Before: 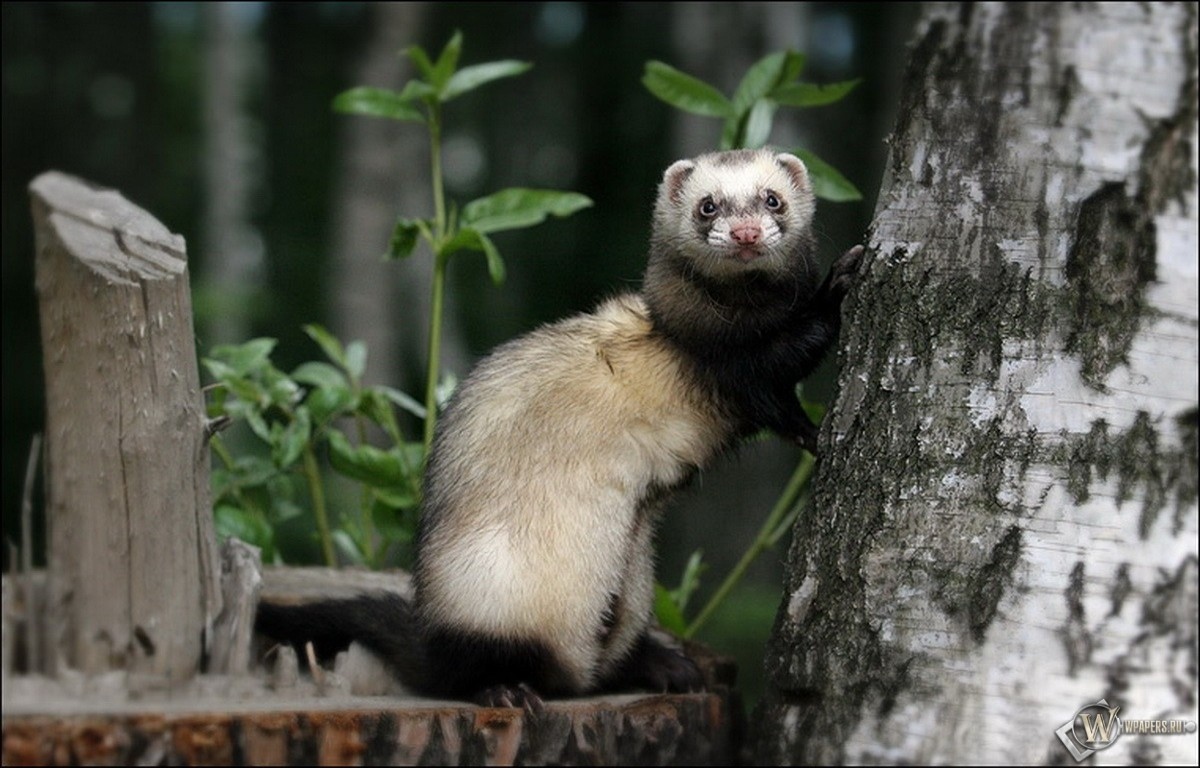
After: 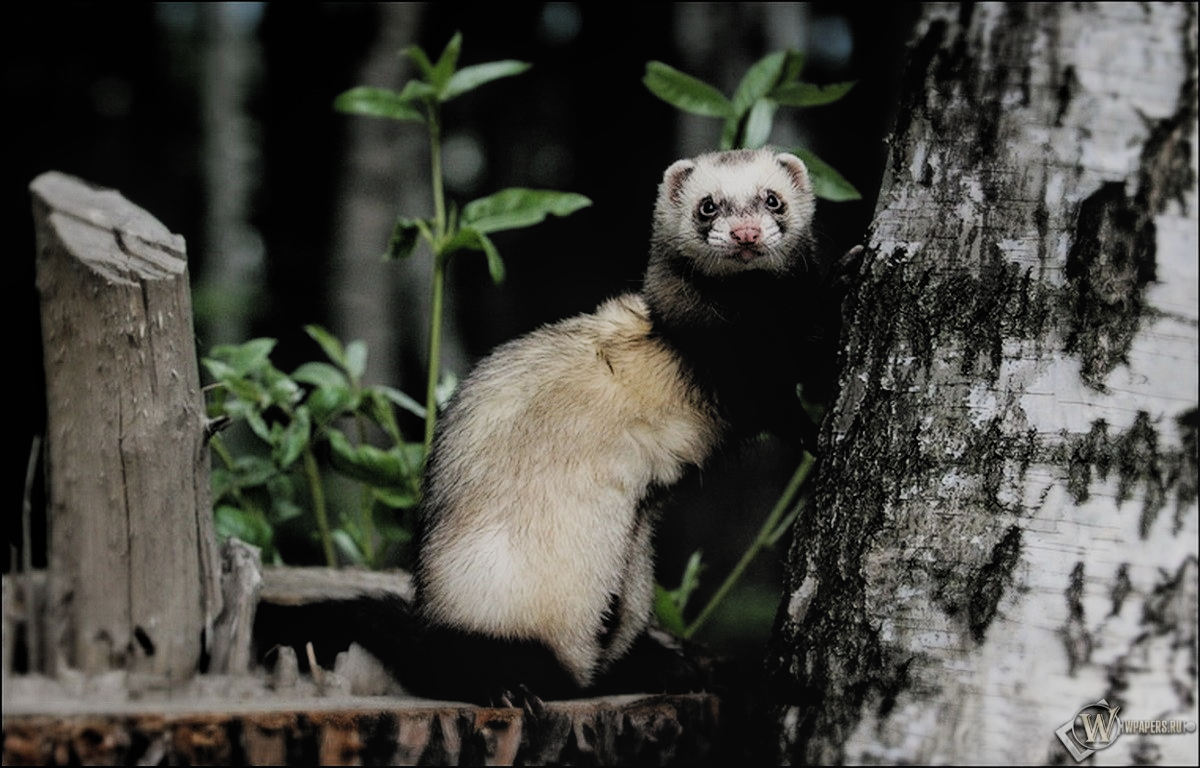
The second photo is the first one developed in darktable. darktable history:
filmic rgb: black relative exposure -5.13 EV, white relative exposure 3.99 EV, hardness 2.9, contrast 1.301, highlights saturation mix -11.01%, add noise in highlights 0.001, color science v3 (2019), use custom middle-gray values true, contrast in highlights soft
local contrast: detail 109%
